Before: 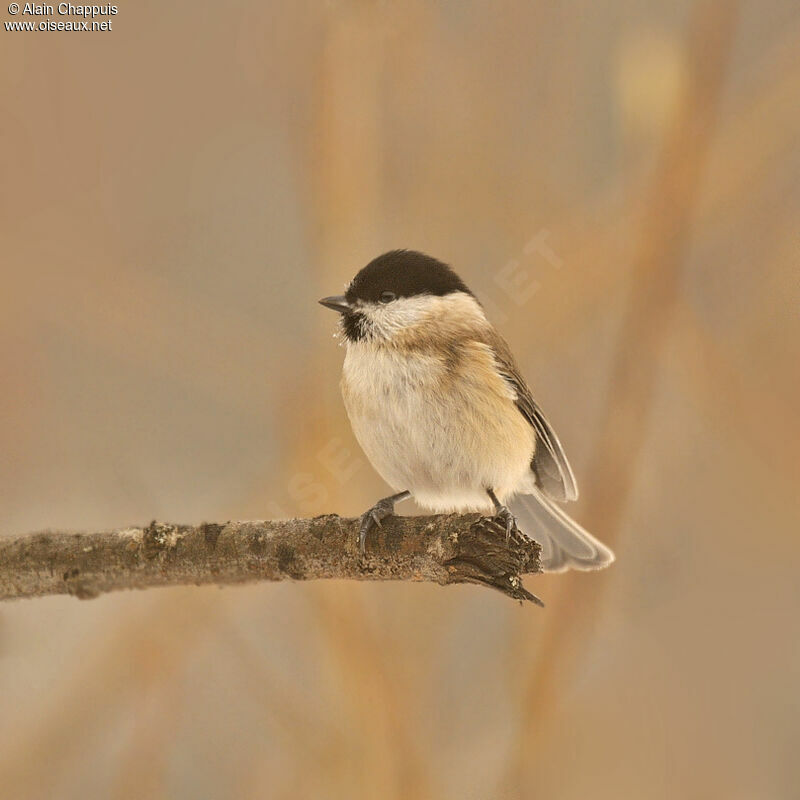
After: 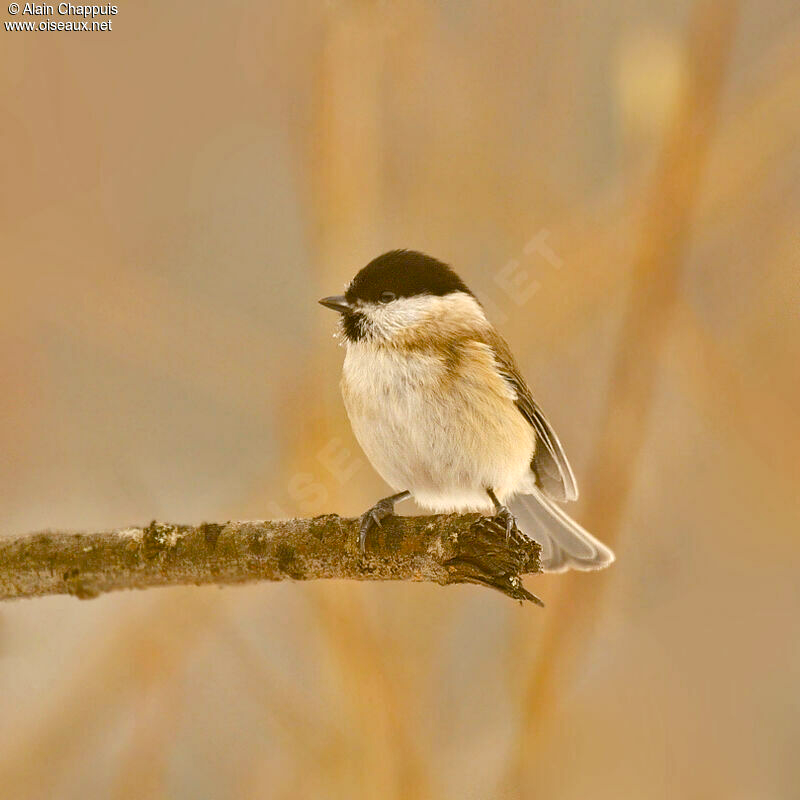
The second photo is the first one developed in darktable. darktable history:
color balance rgb: highlights gain › luminance 16.874%, highlights gain › chroma 2.91%, highlights gain › hue 259.65°, perceptual saturation grading › global saturation 25.196%, perceptual saturation grading › highlights -50.387%, perceptual saturation grading › shadows 30.418%, global vibrance 50.168%
